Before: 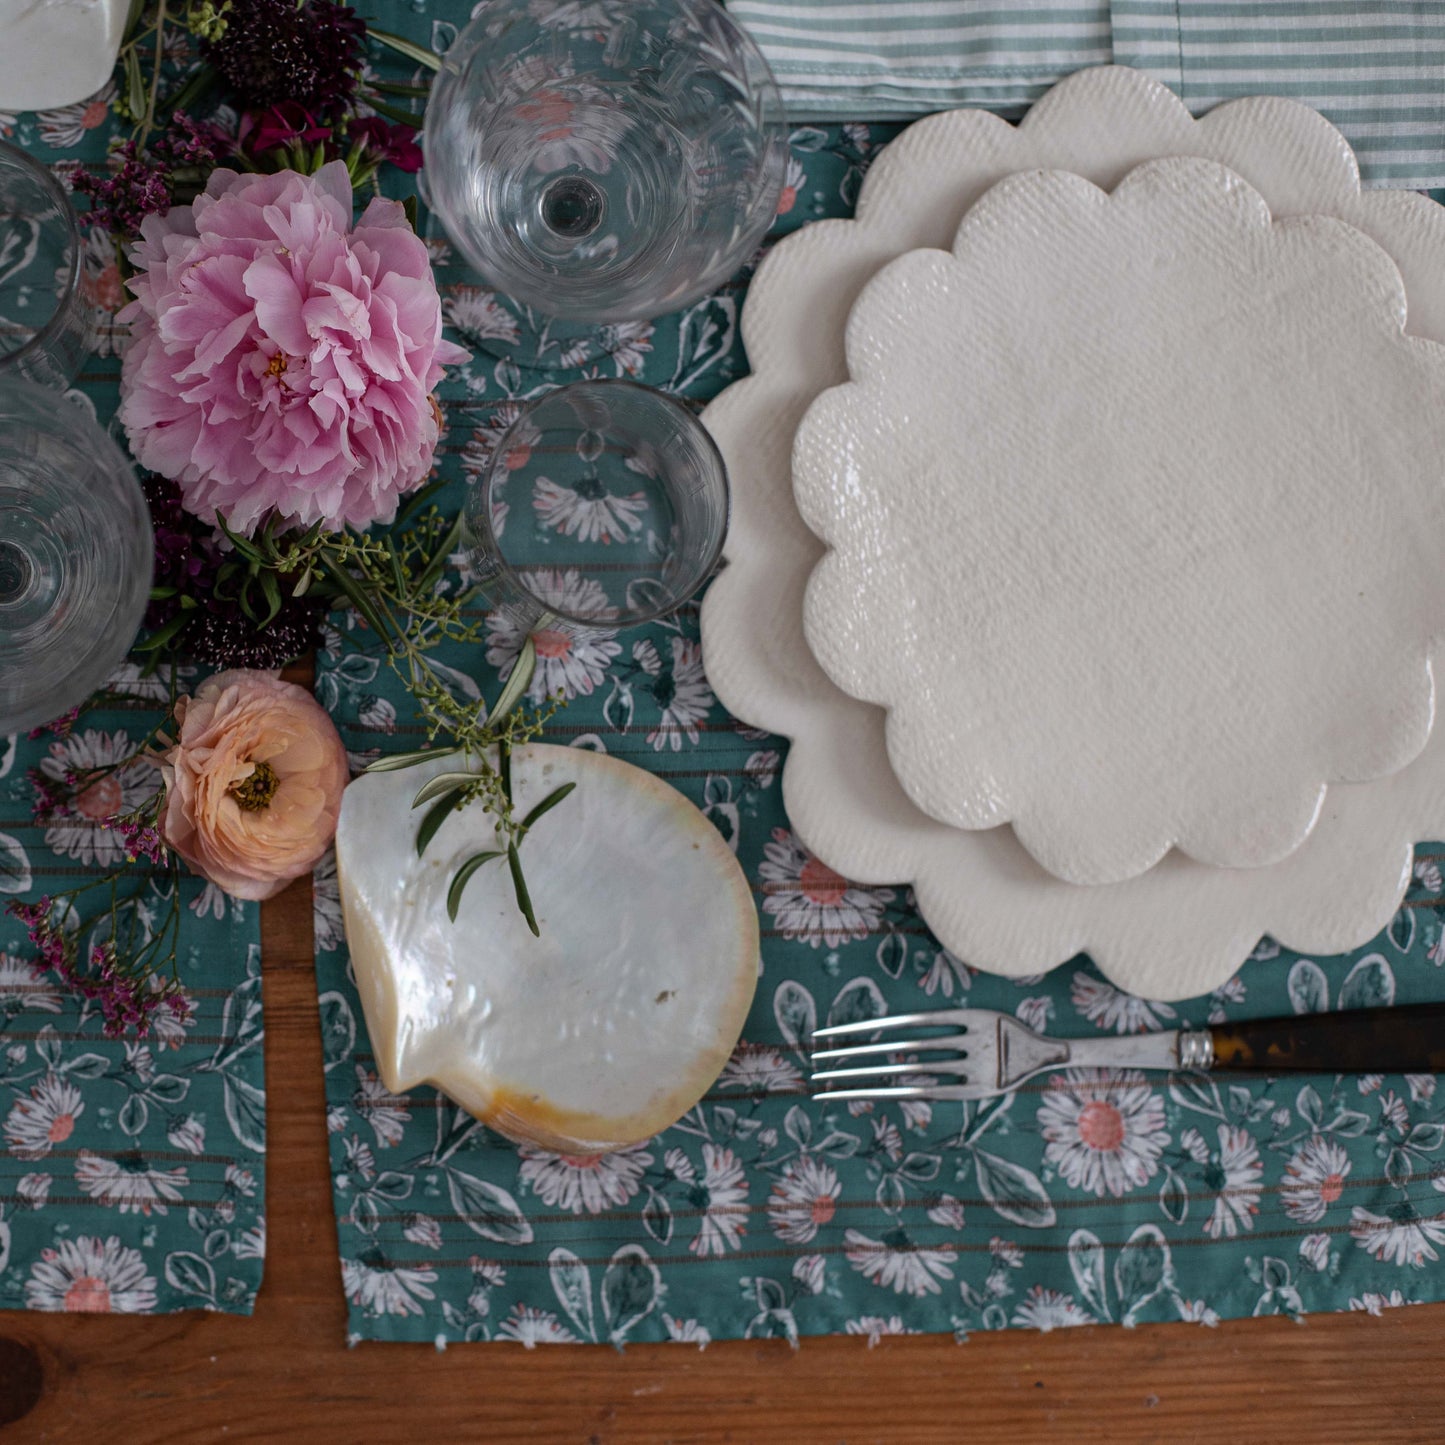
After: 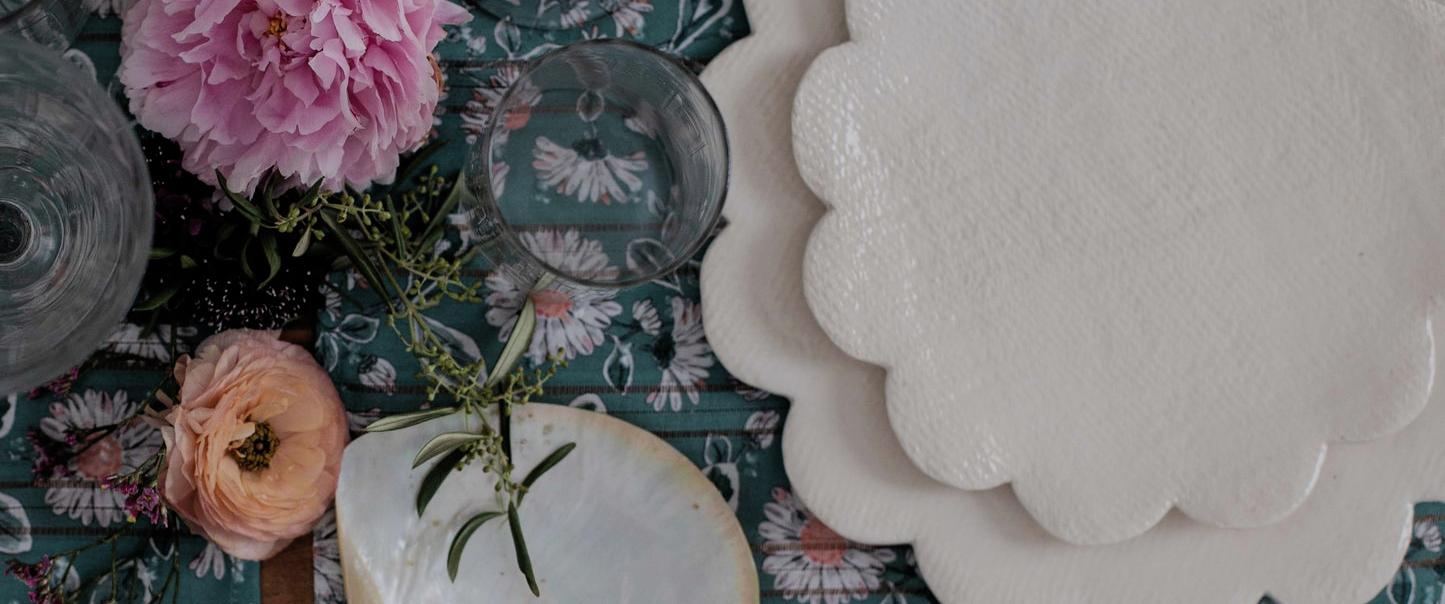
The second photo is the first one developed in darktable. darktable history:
filmic rgb: black relative exposure -7.65 EV, white relative exposure 4.56 EV, hardness 3.61, add noise in highlights 0.001, color science v3 (2019), use custom middle-gray values true, contrast in highlights soft
crop and rotate: top 23.532%, bottom 34.635%
